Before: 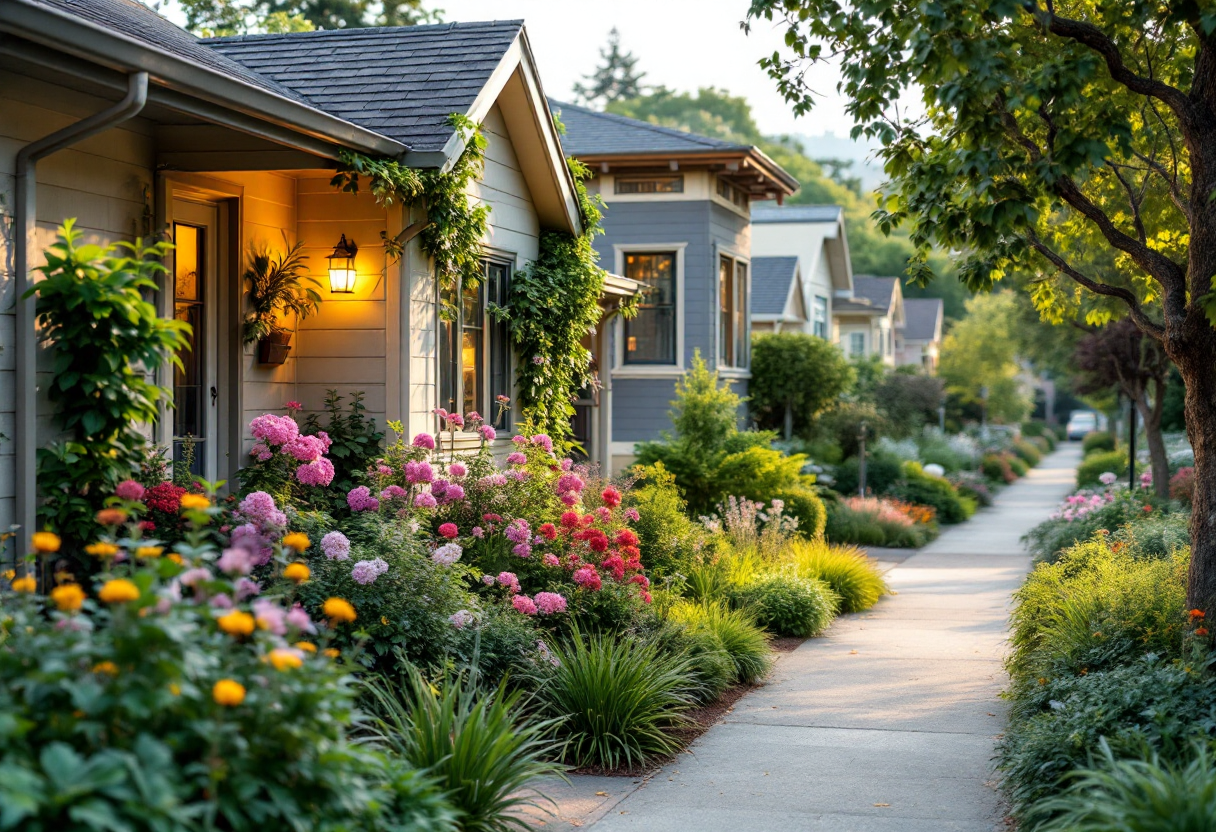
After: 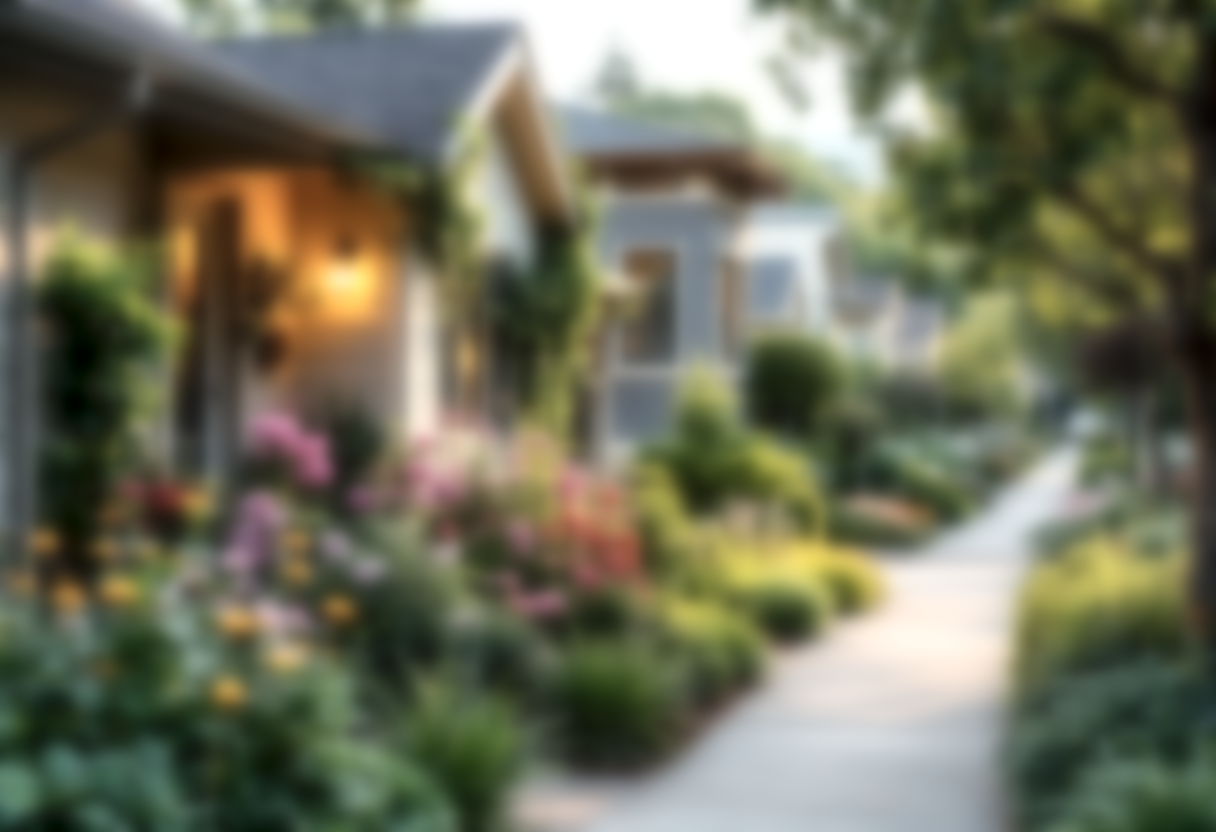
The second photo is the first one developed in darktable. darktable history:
base curve: curves: ch0 [(0, 0) (0.666, 0.806) (1, 1)]
contrast brightness saturation: contrast 0.06, brightness -0.01, saturation -0.23
lowpass: on, module defaults
local contrast: on, module defaults
